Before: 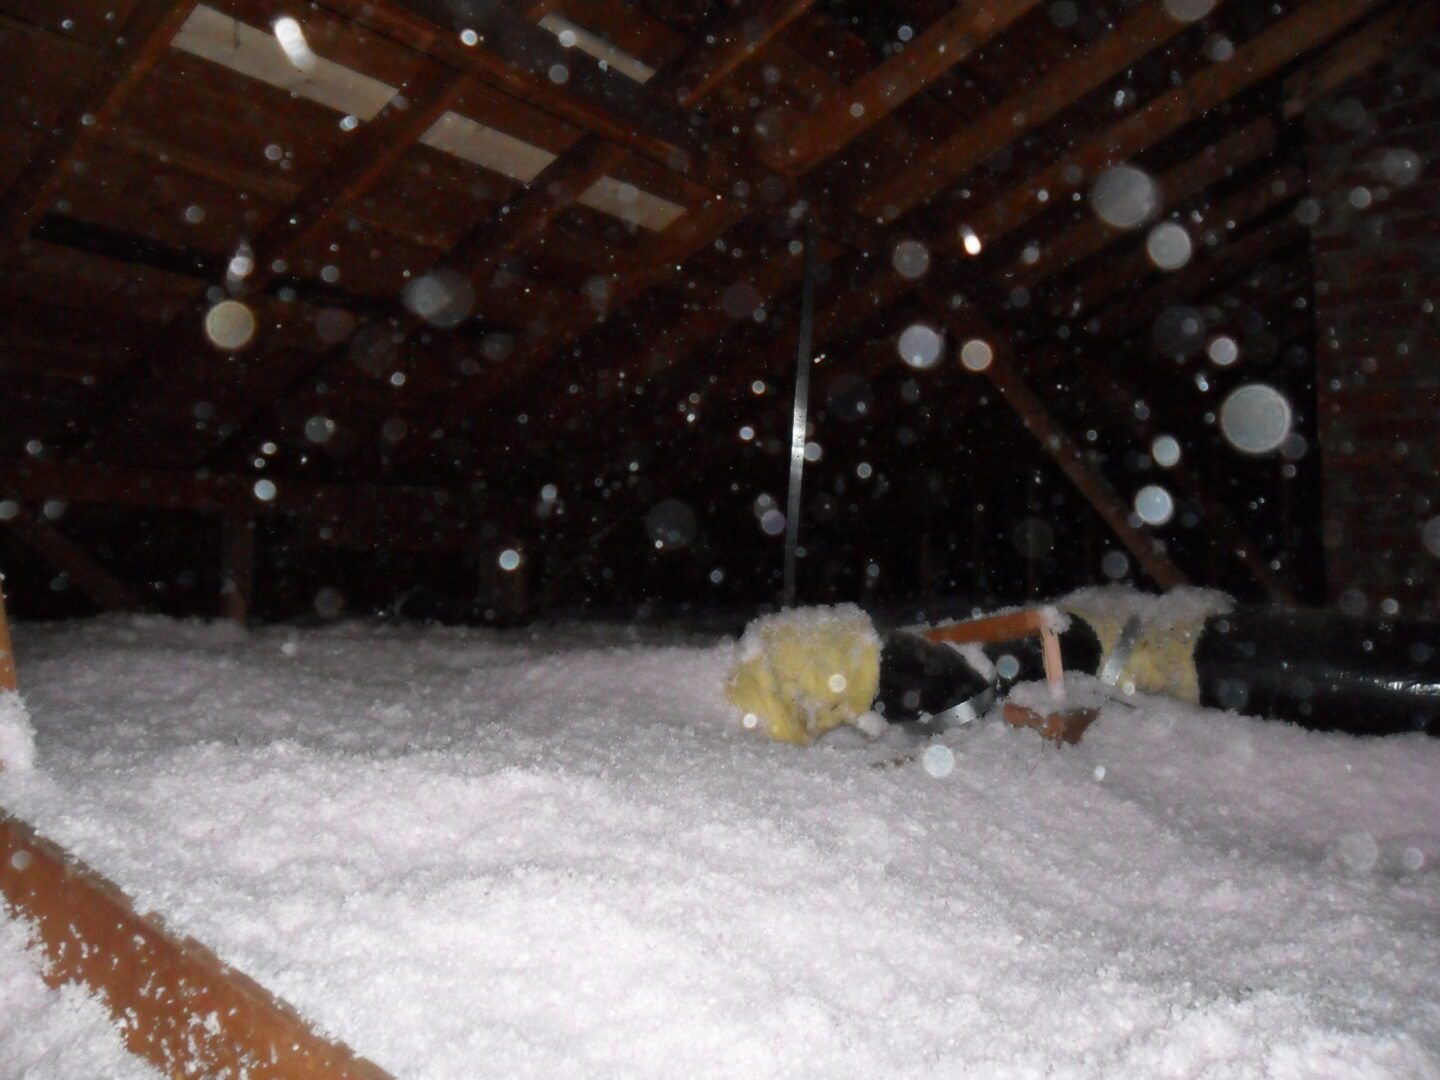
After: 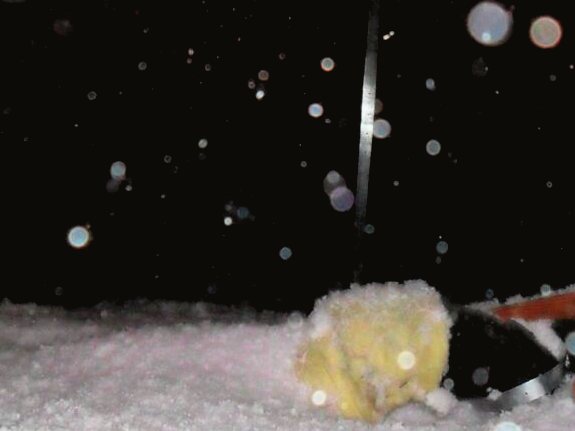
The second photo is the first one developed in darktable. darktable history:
contrast brightness saturation: contrast -0.1, brightness 0.05, saturation 0.08
tone curve: curves: ch0 [(0, 0) (0.059, 0.027) (0.178, 0.105) (0.292, 0.233) (0.485, 0.472) (0.837, 0.887) (1, 0.983)]; ch1 [(0, 0) (0.23, 0.166) (0.34, 0.298) (0.371, 0.334) (0.435, 0.413) (0.477, 0.469) (0.499, 0.498) (0.534, 0.551) (0.56, 0.585) (0.754, 0.801) (1, 1)]; ch2 [(0, 0) (0.431, 0.414) (0.498, 0.503) (0.524, 0.531) (0.568, 0.567) (0.6, 0.597) (0.65, 0.651) (0.752, 0.764) (1, 1)], color space Lab, independent channels, preserve colors none
crop: left 30%, top 30%, right 30%, bottom 30%
rgb levels: levels [[0.013, 0.434, 0.89], [0, 0.5, 1], [0, 0.5, 1]]
